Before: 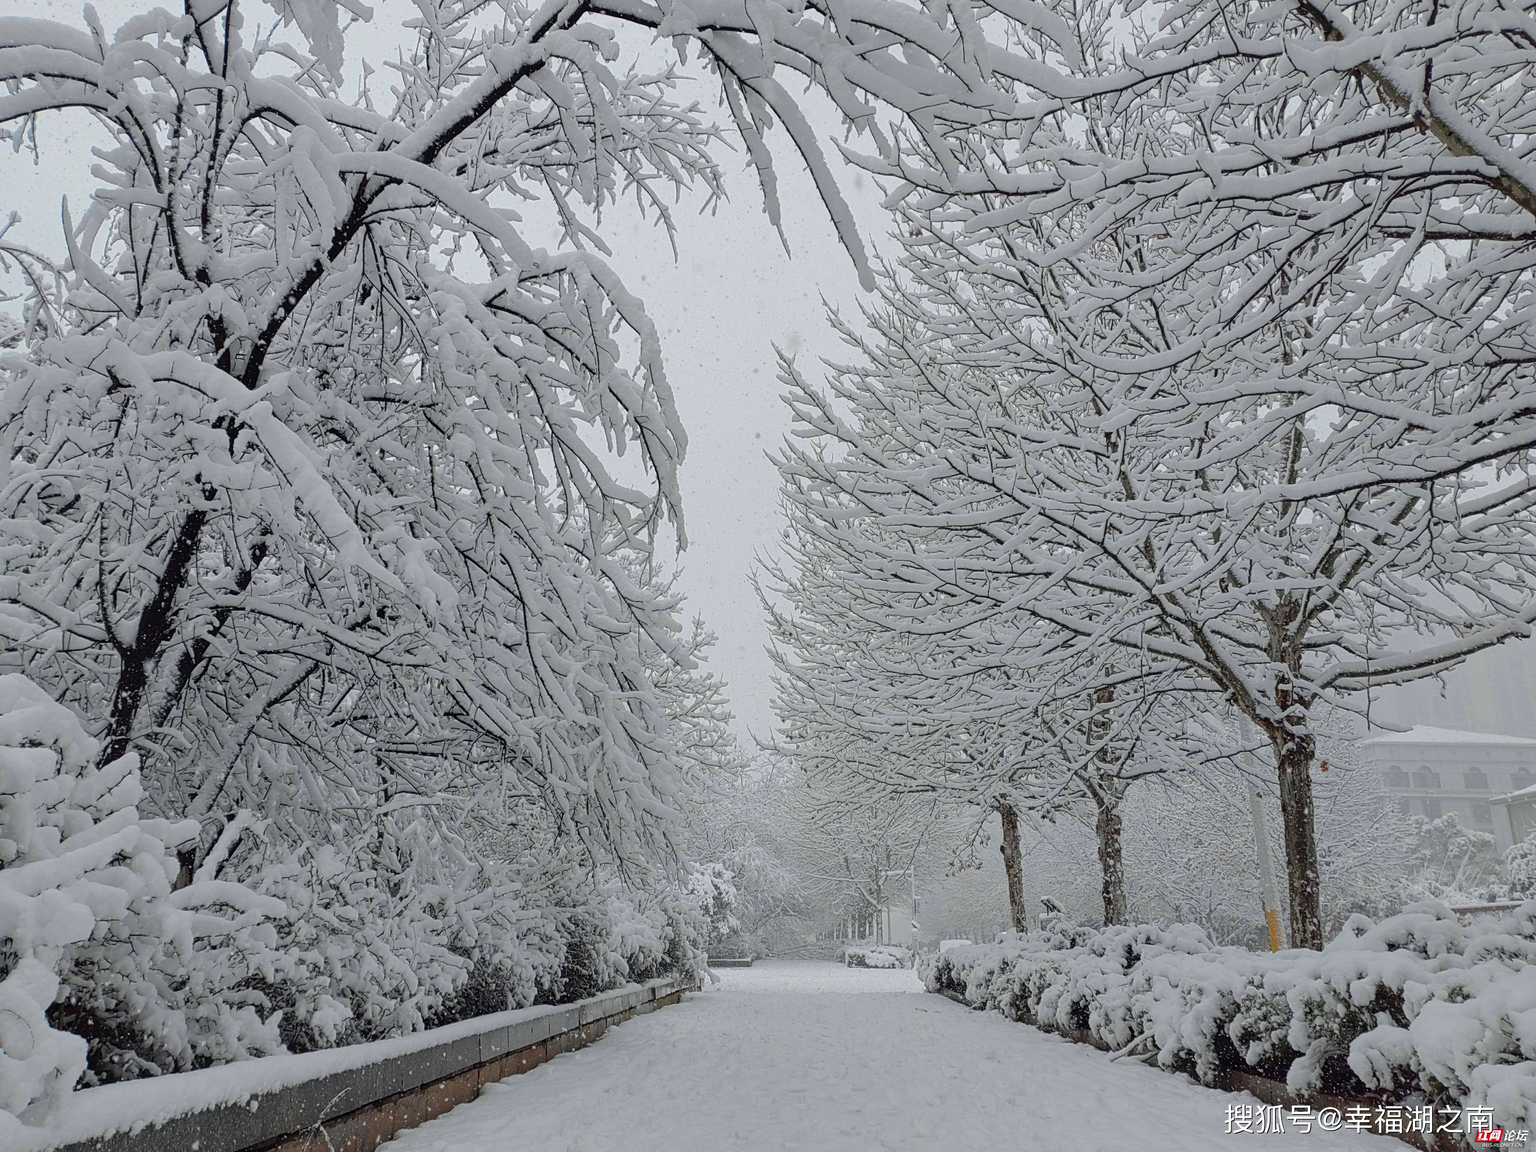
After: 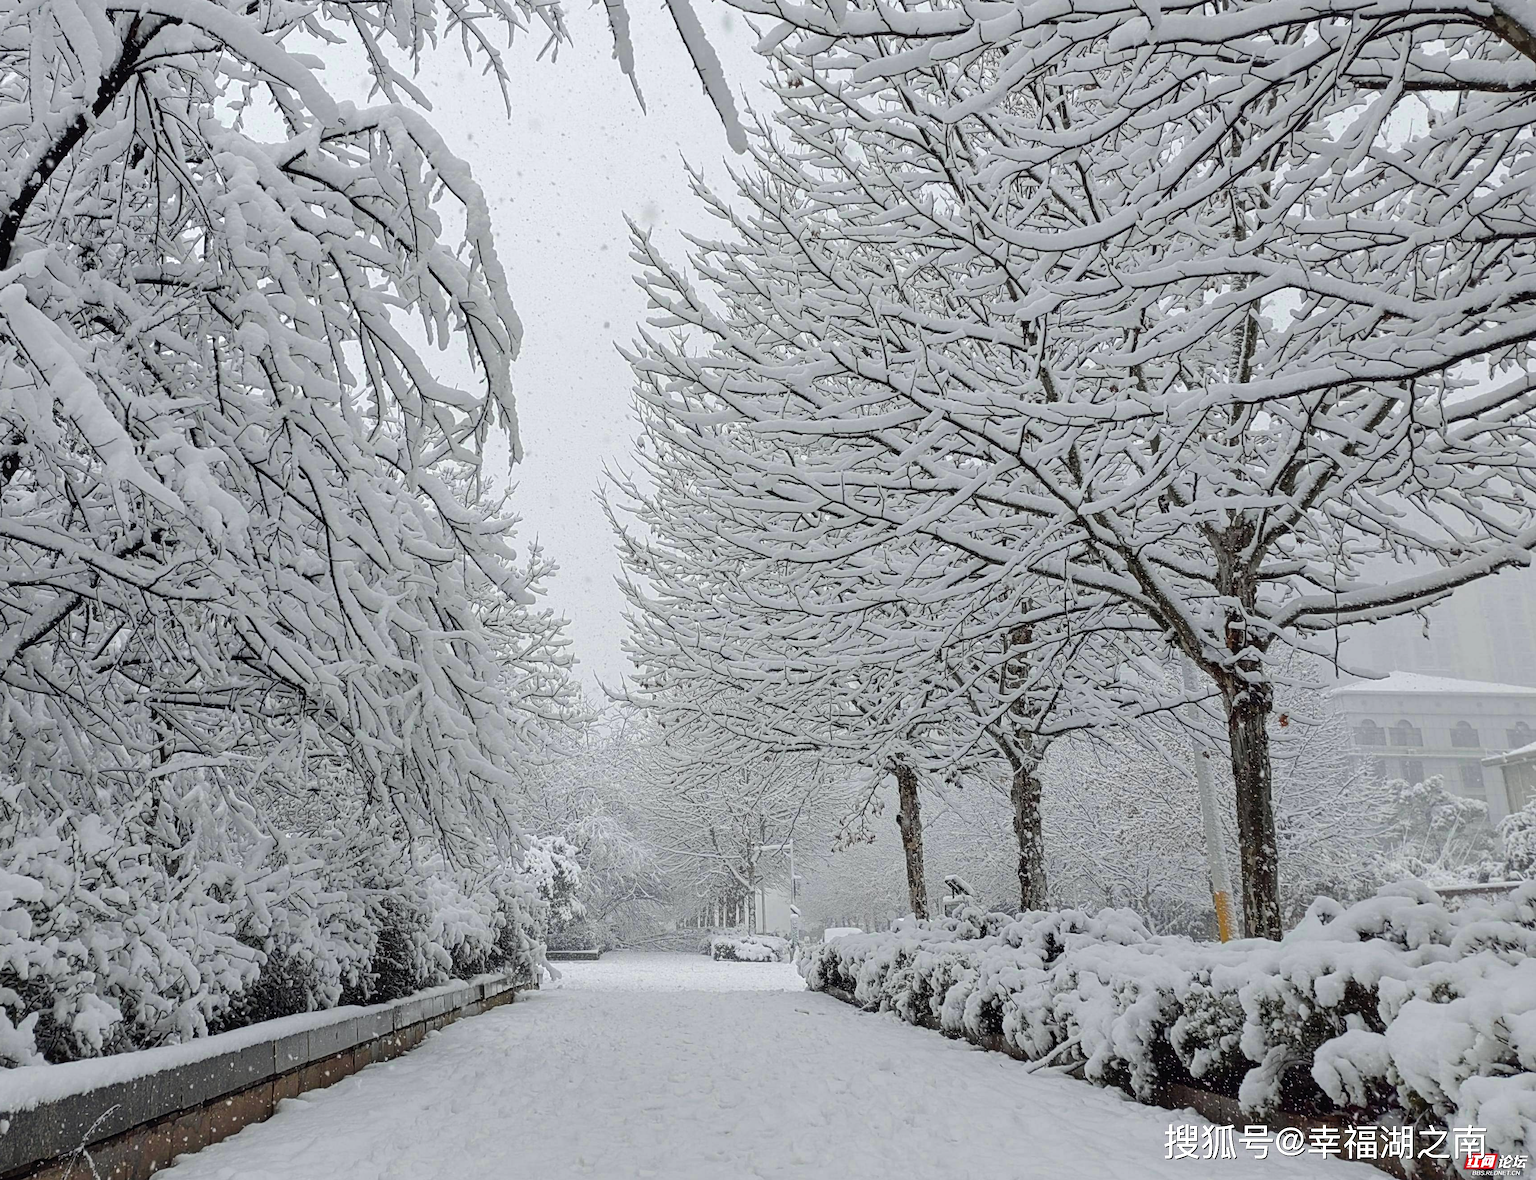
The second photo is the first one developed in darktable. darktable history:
crop: left 16.315%, top 14.246%
tone equalizer: -8 EV -0.417 EV, -7 EV -0.389 EV, -6 EV -0.333 EV, -5 EV -0.222 EV, -3 EV 0.222 EV, -2 EV 0.333 EV, -1 EV 0.389 EV, +0 EV 0.417 EV, edges refinement/feathering 500, mask exposure compensation -1.57 EV, preserve details no
